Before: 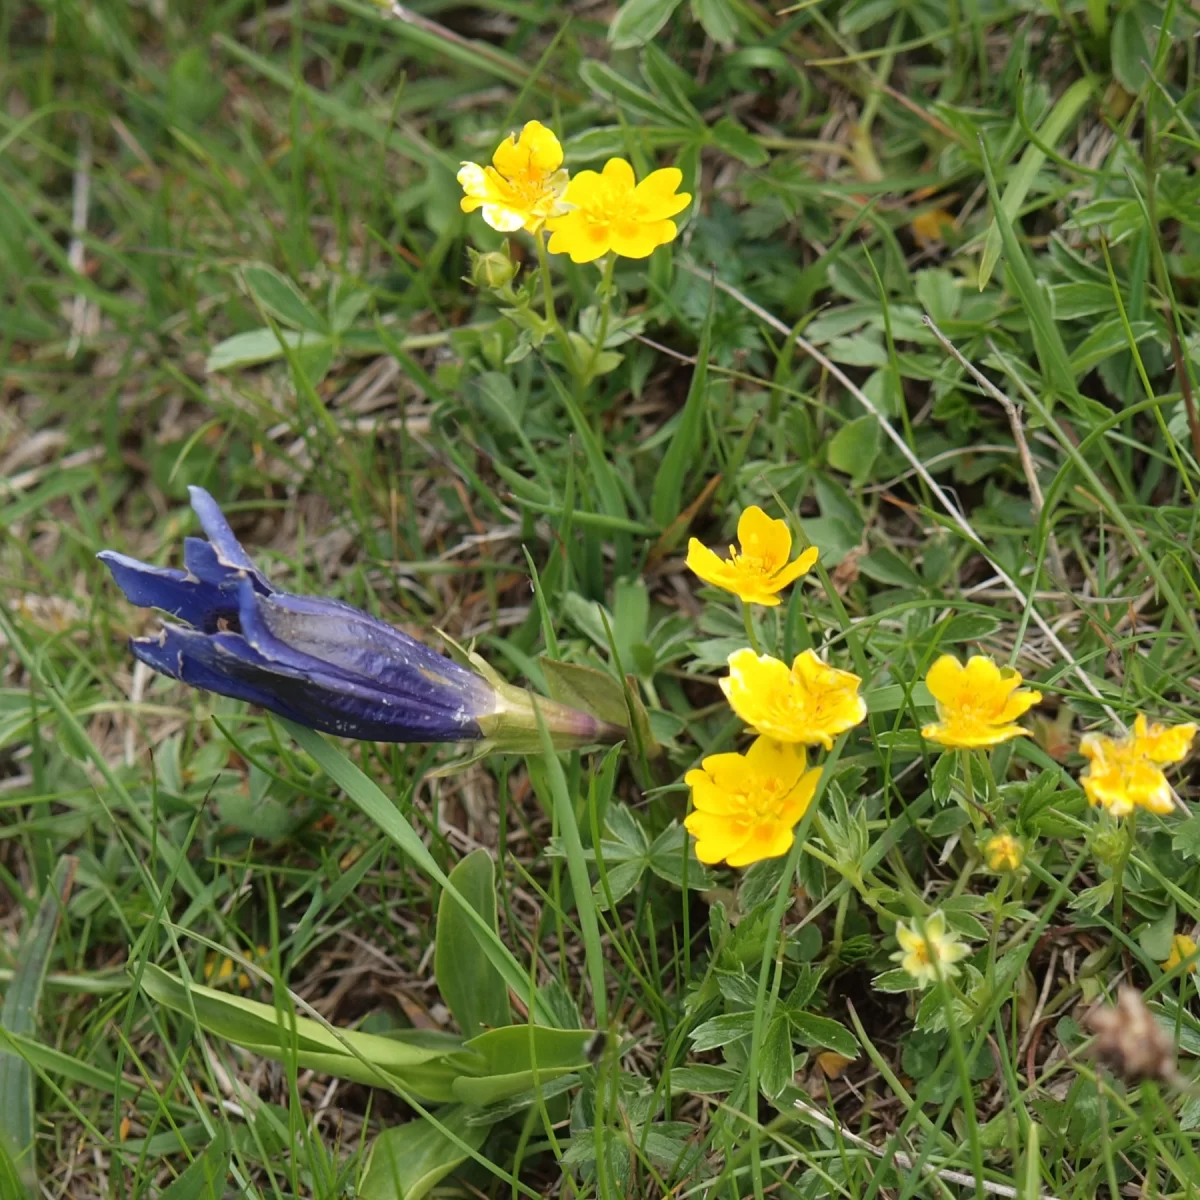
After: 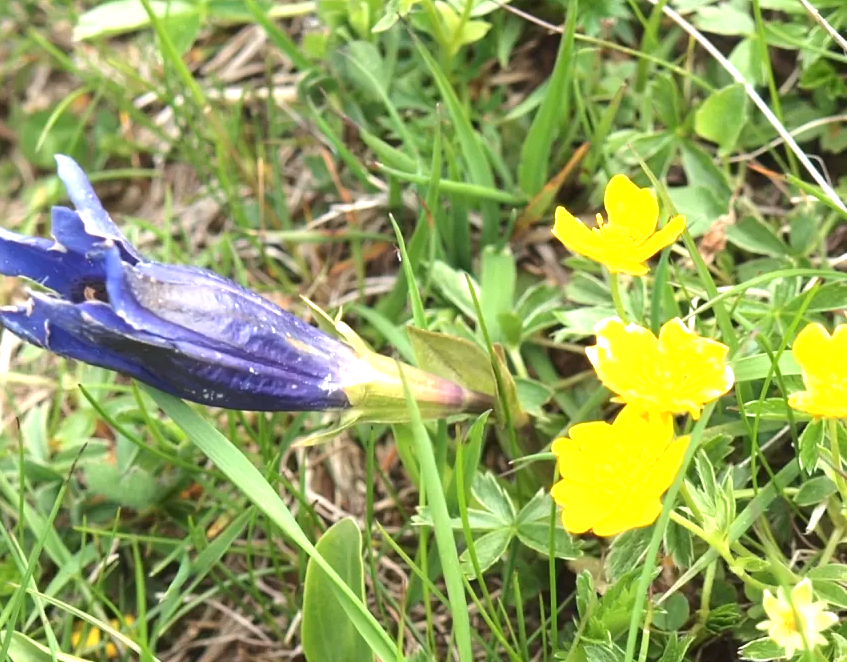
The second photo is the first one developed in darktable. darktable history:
exposure: black level correction 0, exposure 1.445 EV, compensate highlight preservation false
crop: left 11.118%, top 27.617%, right 18.282%, bottom 17.216%
